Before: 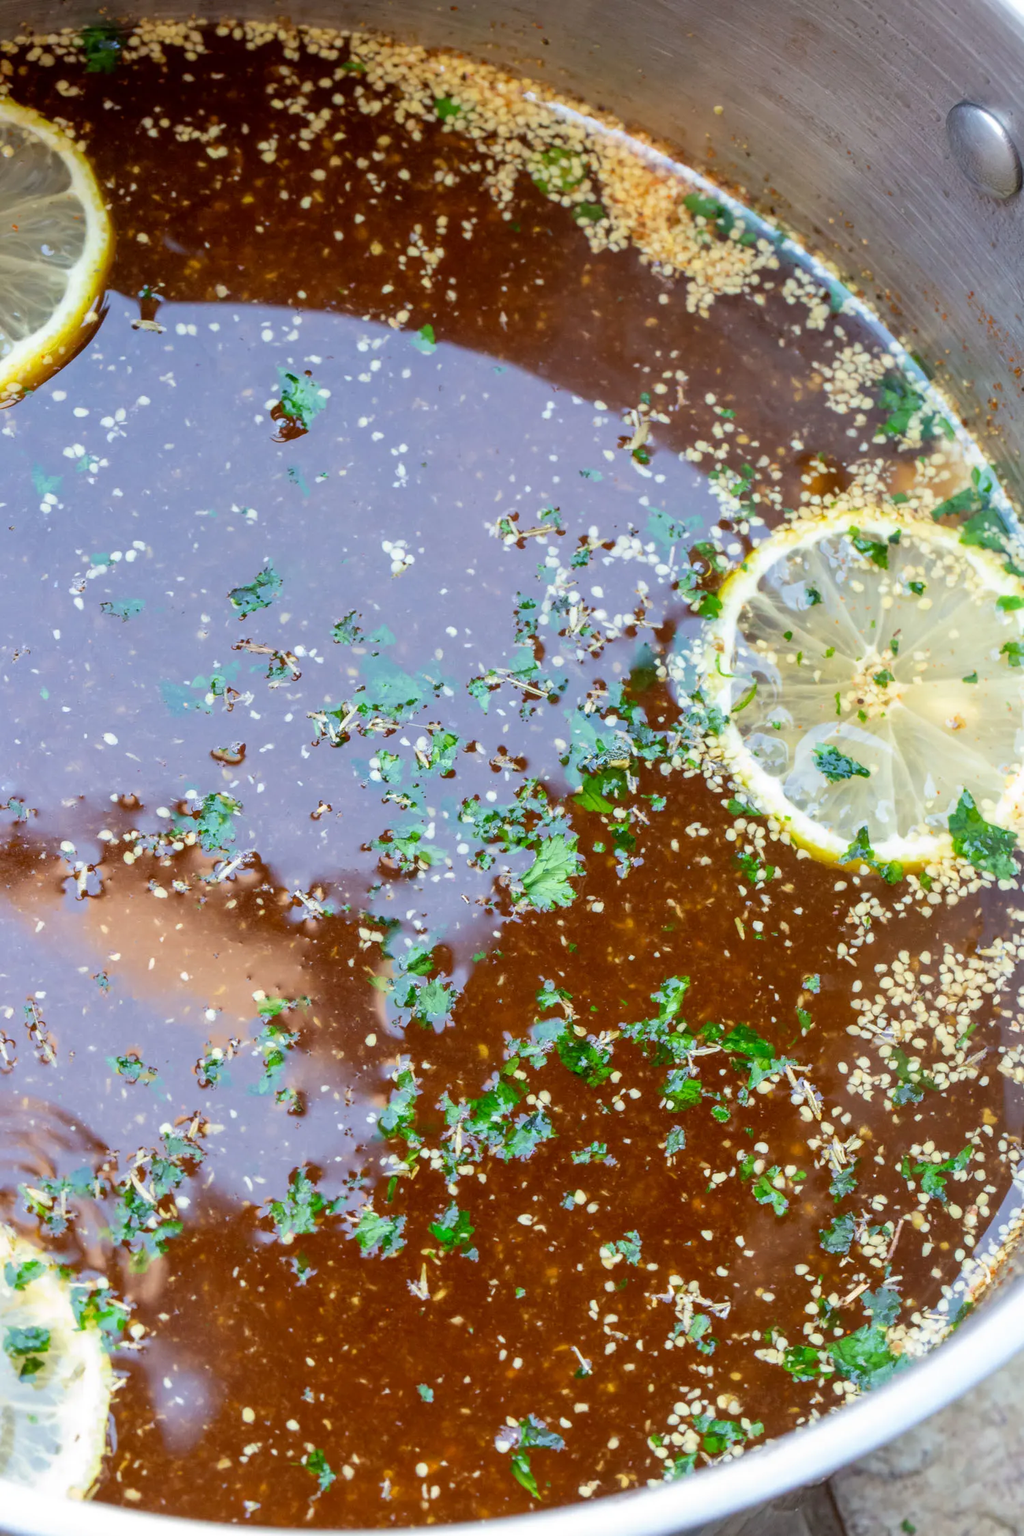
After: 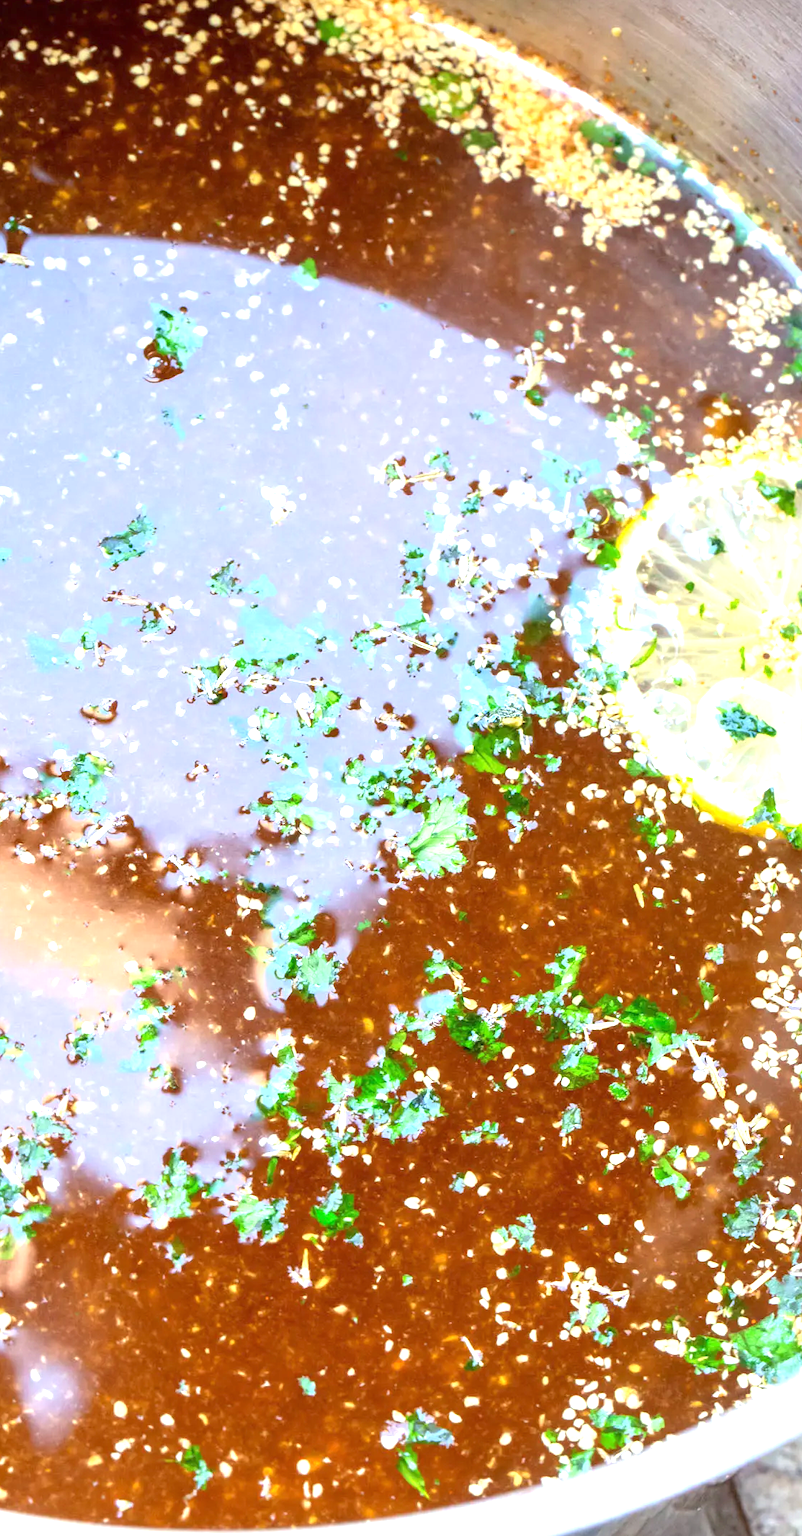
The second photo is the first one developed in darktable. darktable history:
exposure: black level correction 0, exposure 1.2 EV, compensate exposure bias true, compensate highlight preservation false
crop and rotate: left 13.142%, top 5.232%, right 12.573%
